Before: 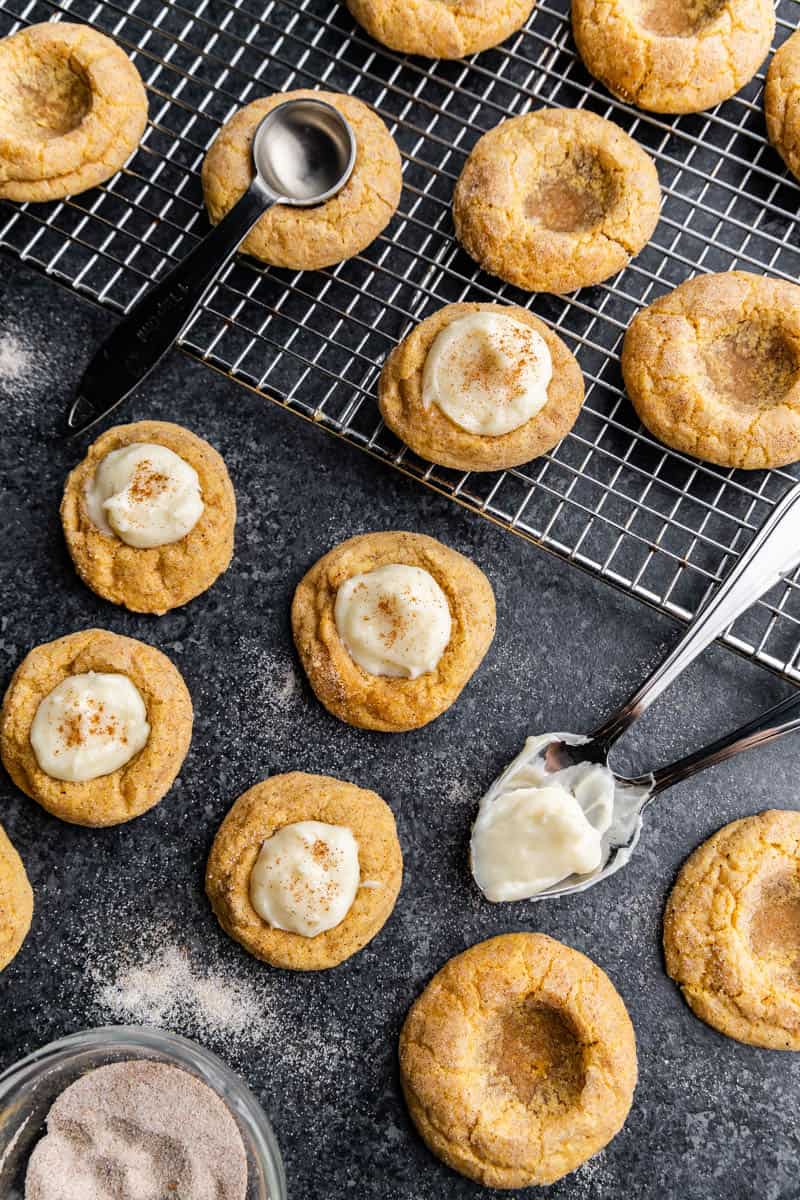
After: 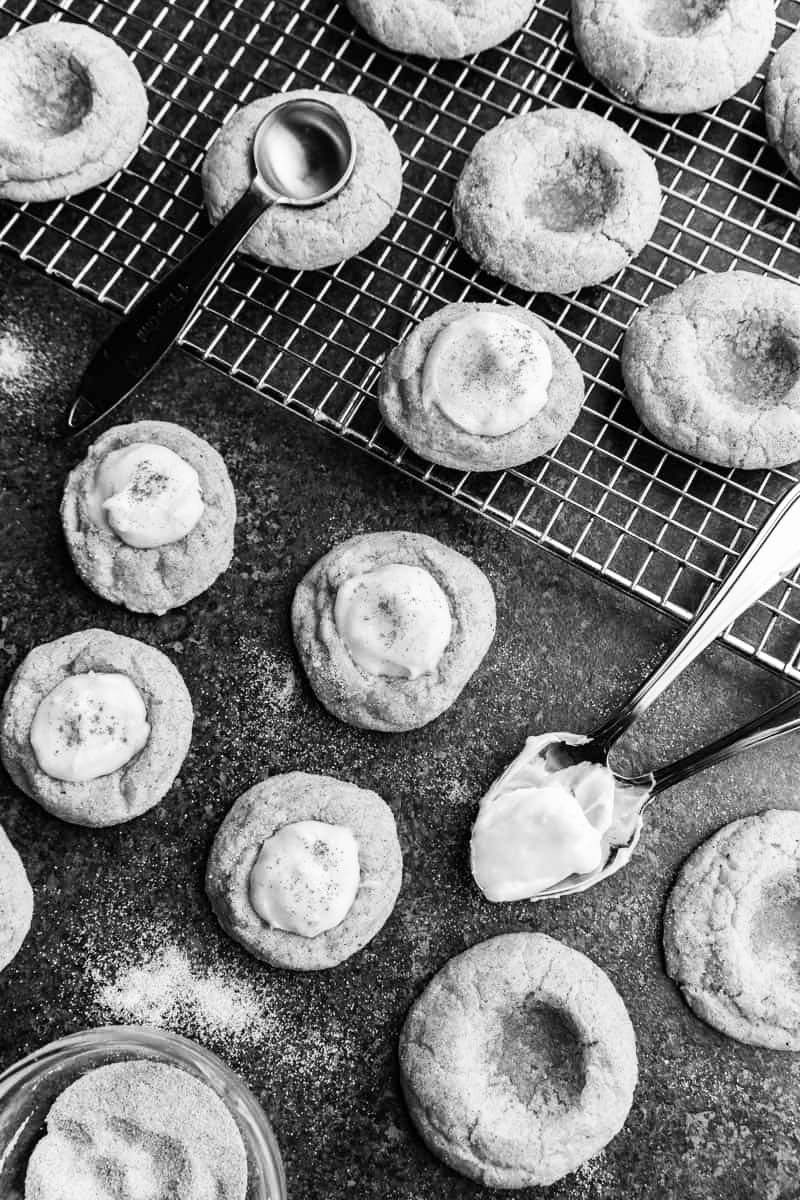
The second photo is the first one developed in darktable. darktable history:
monochrome: on, module defaults
contrast brightness saturation: contrast 0.23, brightness 0.1, saturation 0.29
